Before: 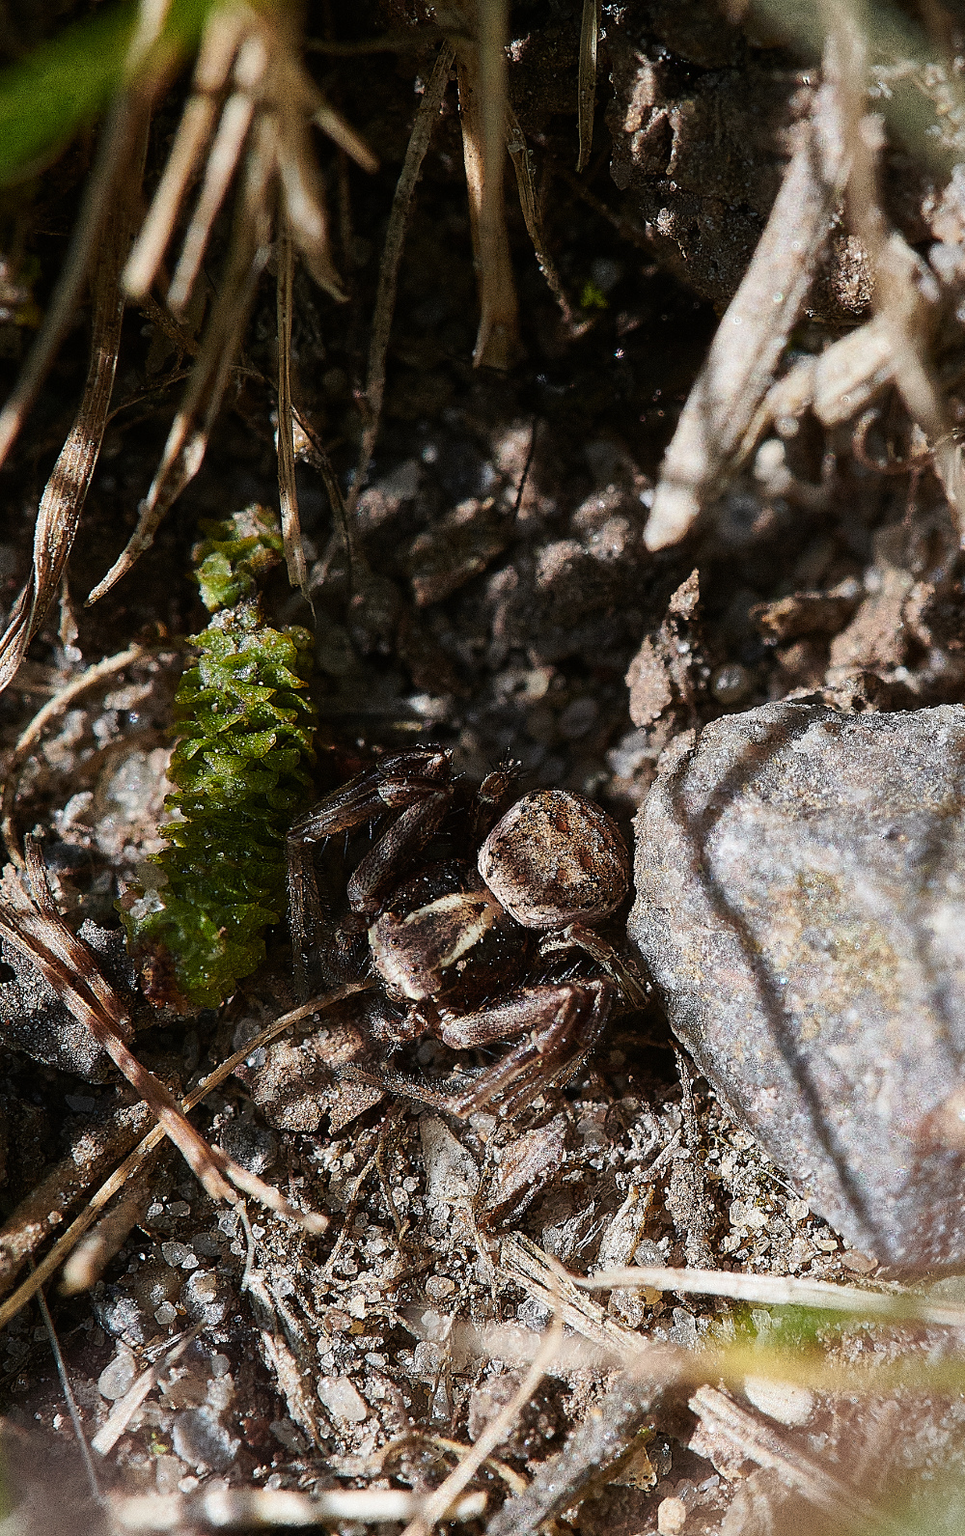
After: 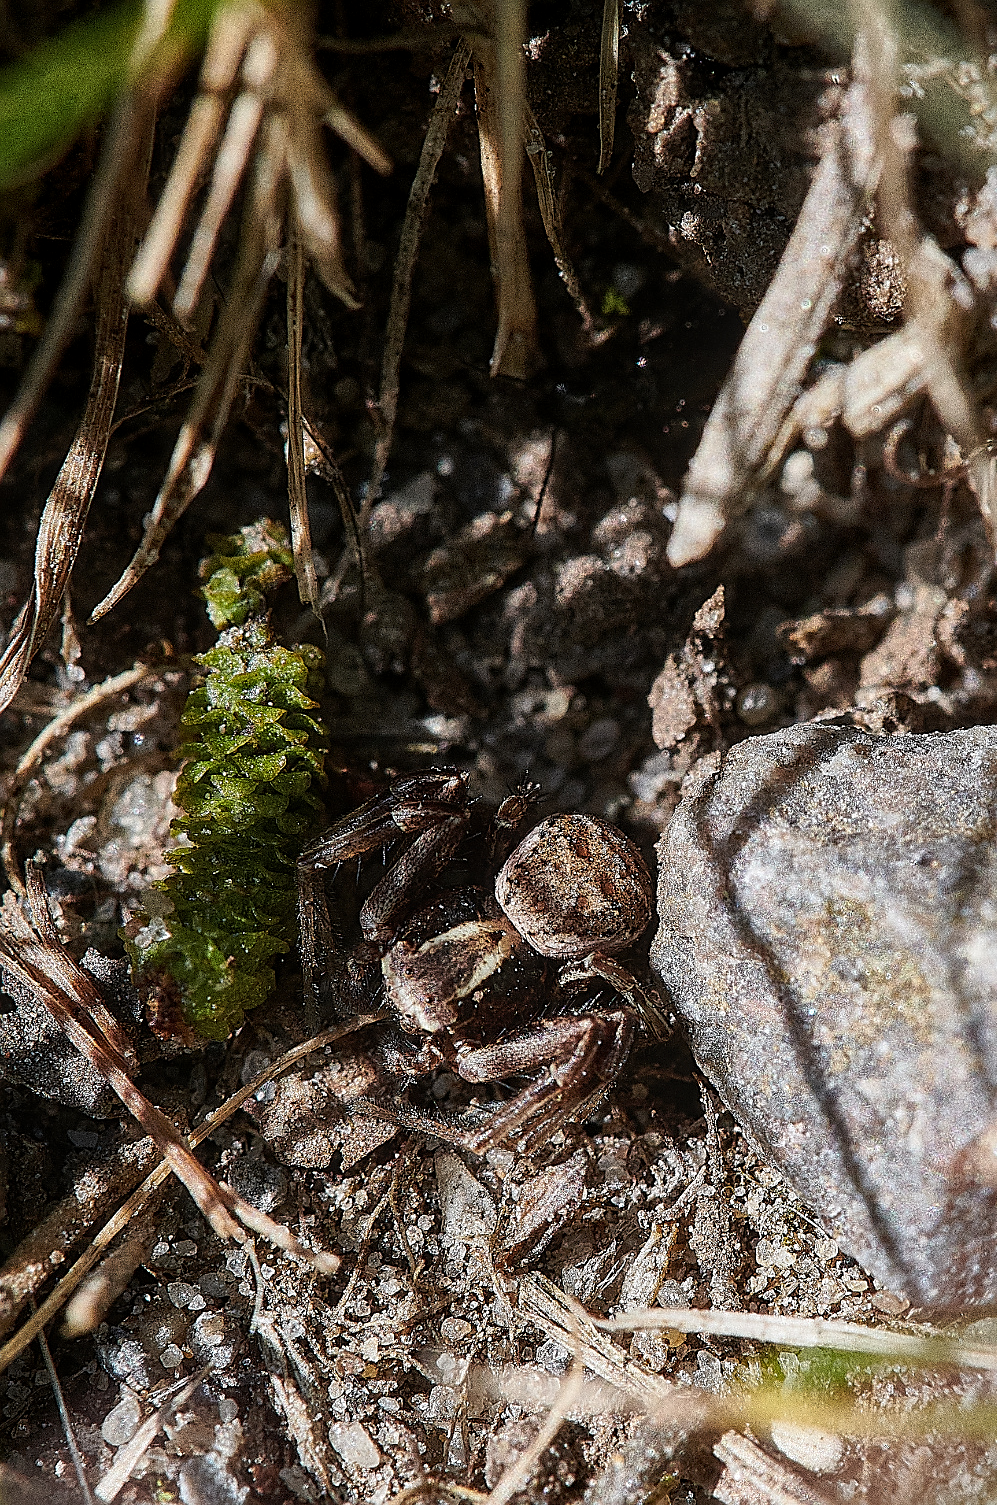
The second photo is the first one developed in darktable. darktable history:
local contrast: on, module defaults
crop: top 0.313%, right 0.265%, bottom 5.05%
sharpen: on, module defaults
